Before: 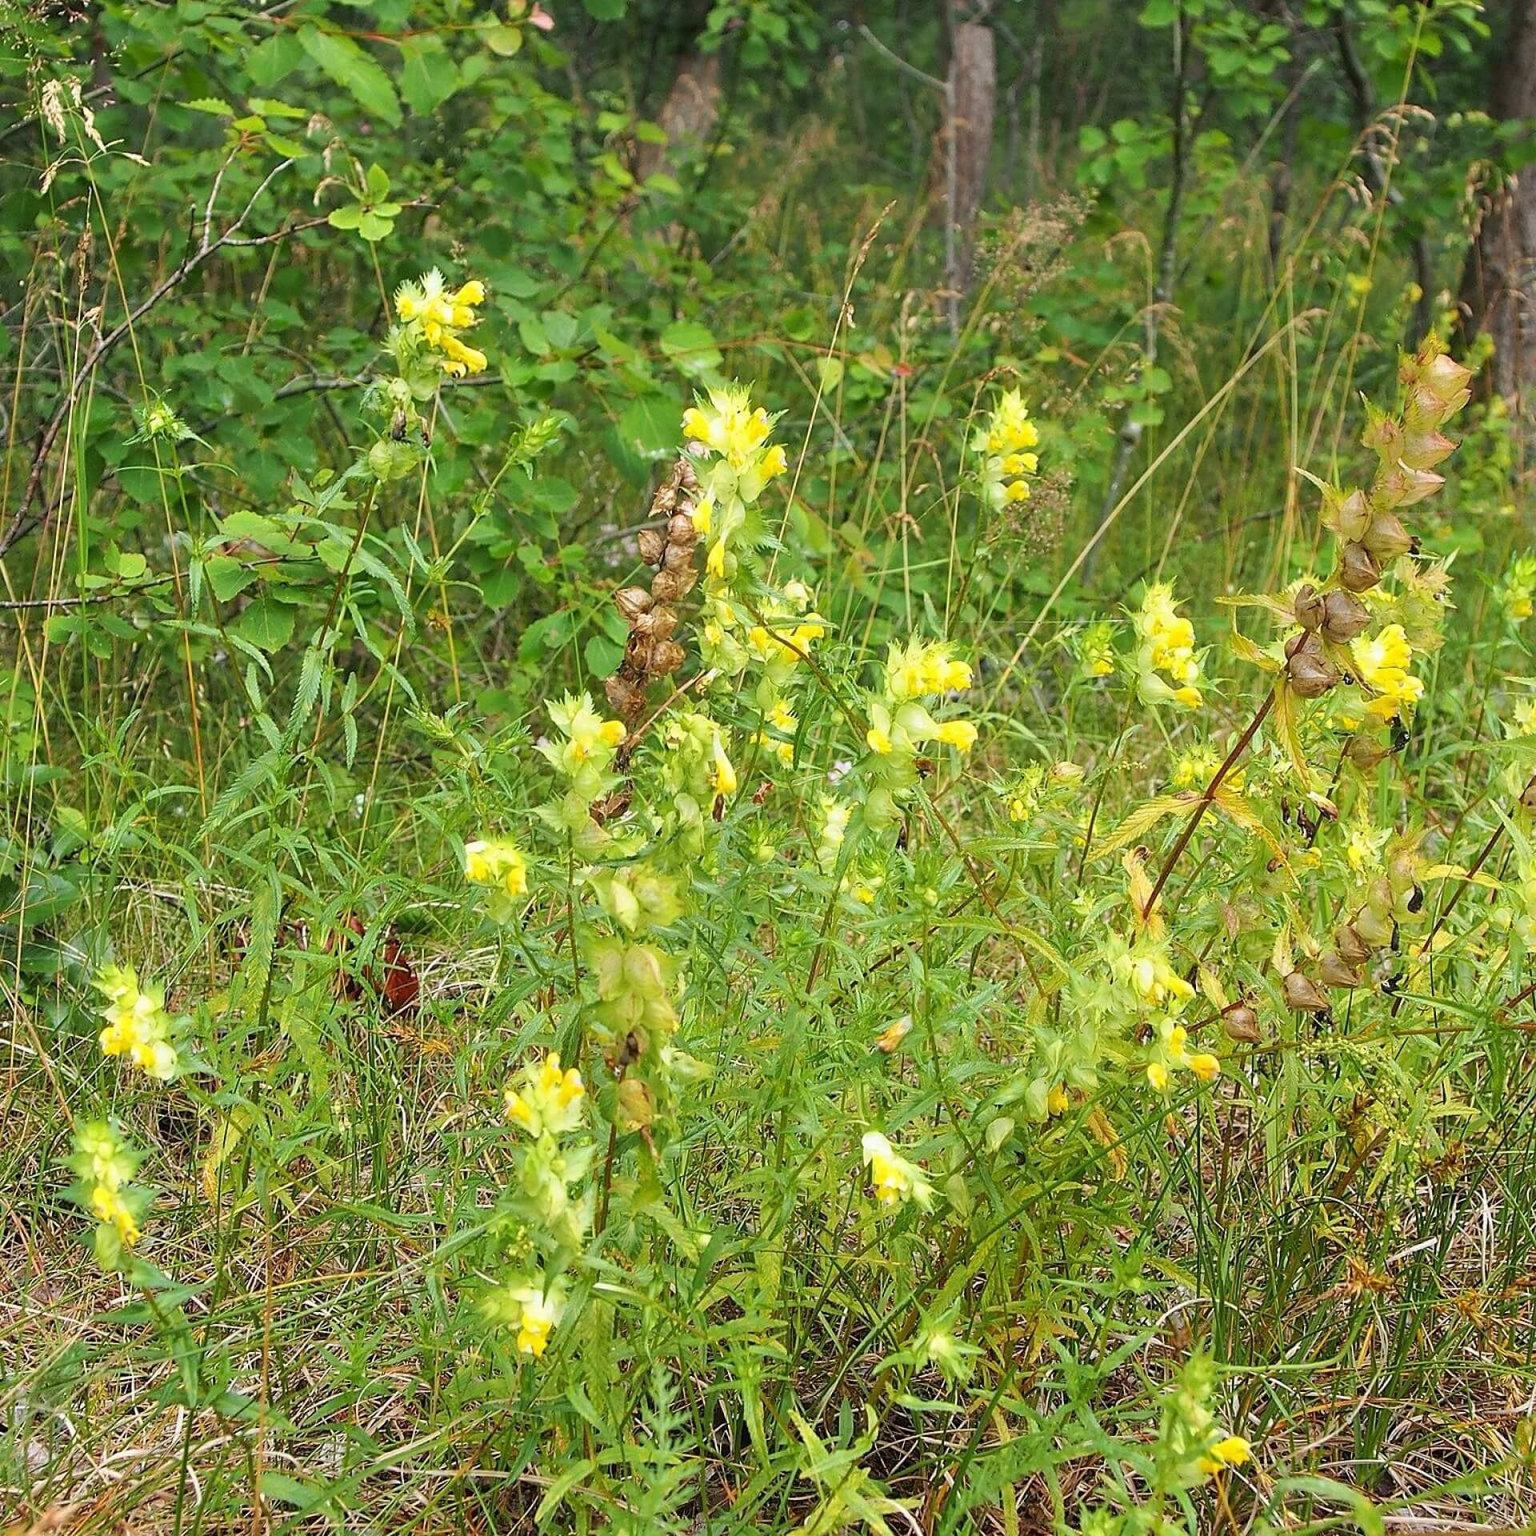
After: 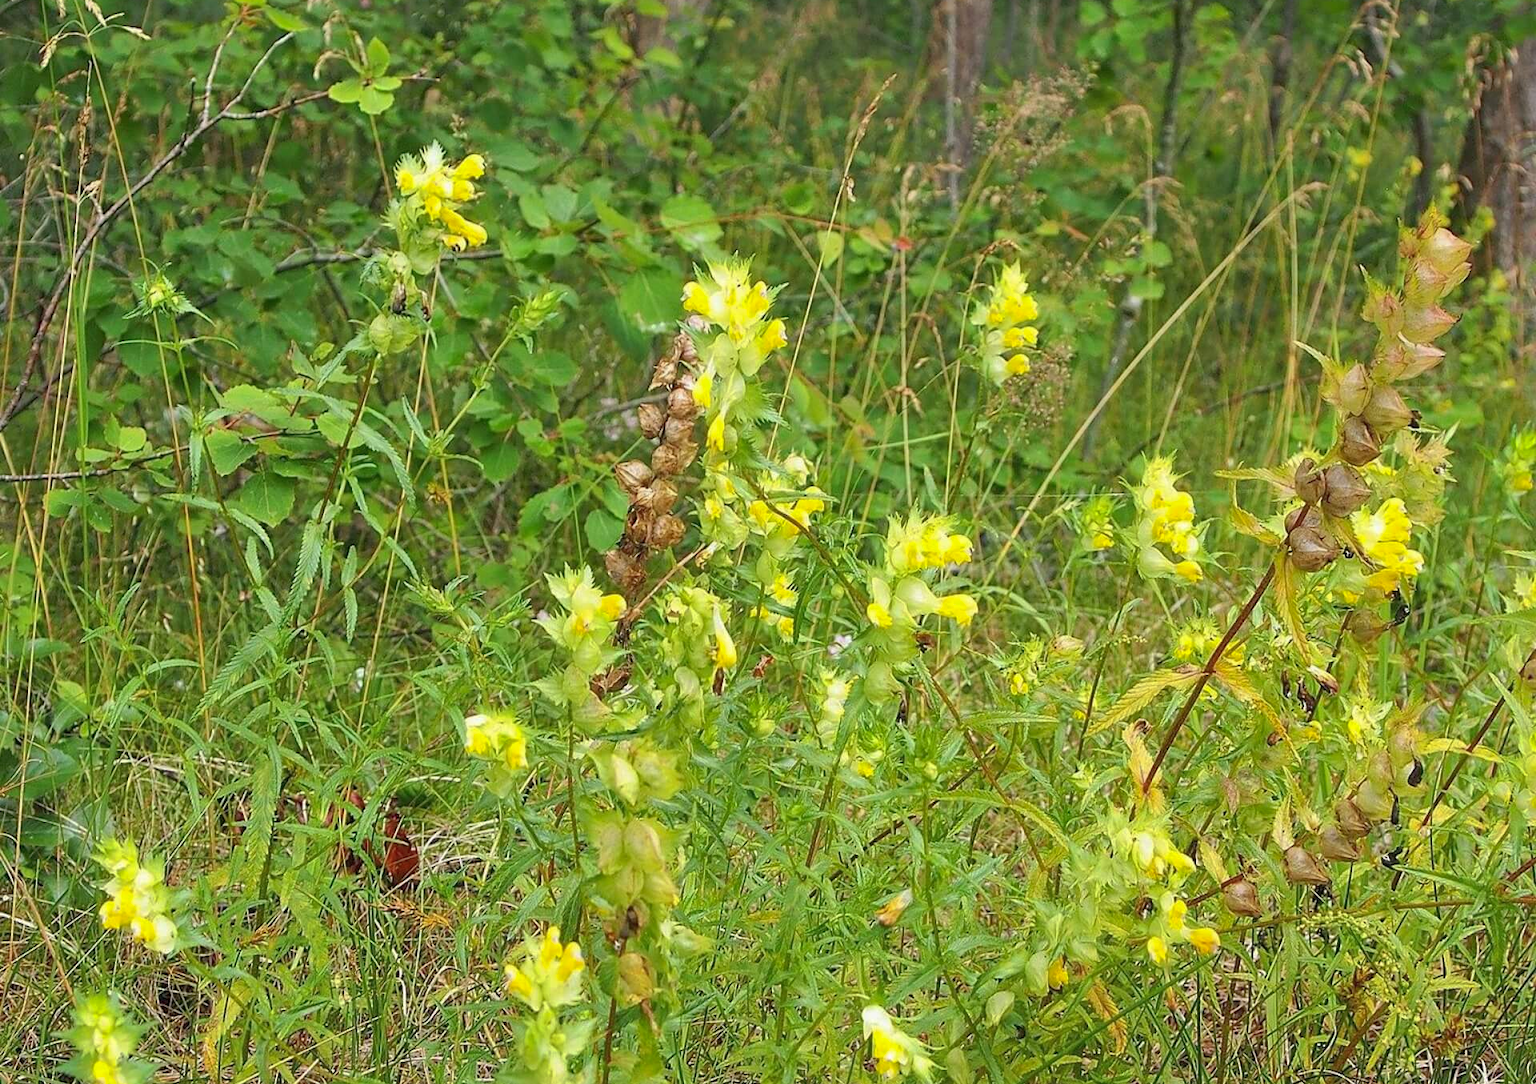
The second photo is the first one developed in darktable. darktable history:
shadows and highlights: on, module defaults
crop and rotate: top 8.232%, bottom 21.142%
